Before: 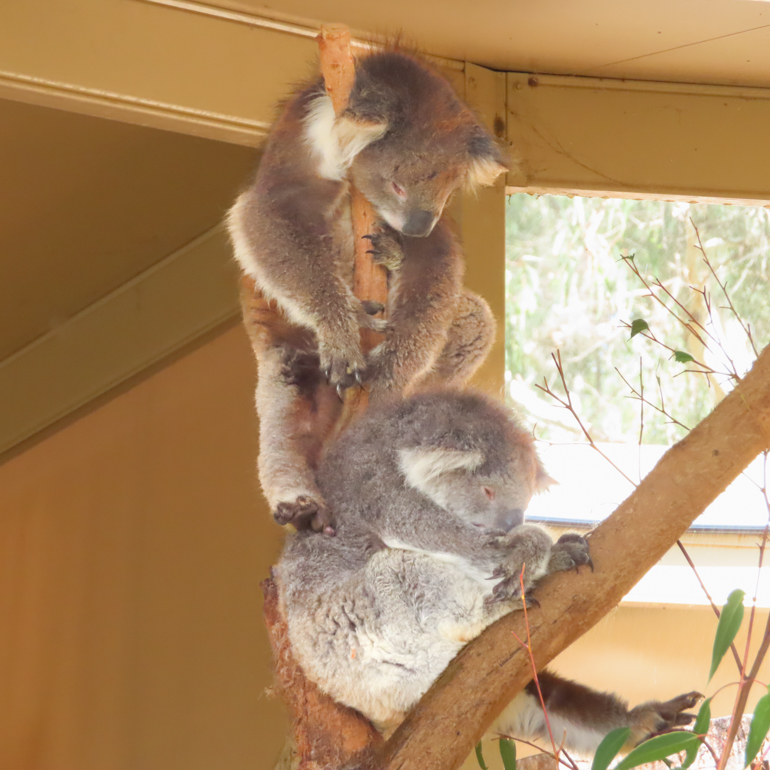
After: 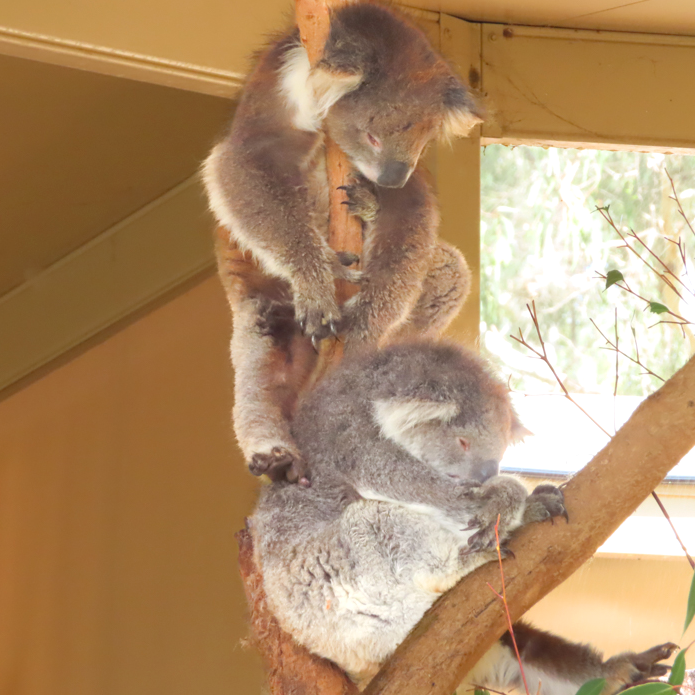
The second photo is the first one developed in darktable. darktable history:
exposure: exposure 0.127 EV, compensate highlight preservation false
crop: left 3.305%, top 6.436%, right 6.389%, bottom 3.258%
